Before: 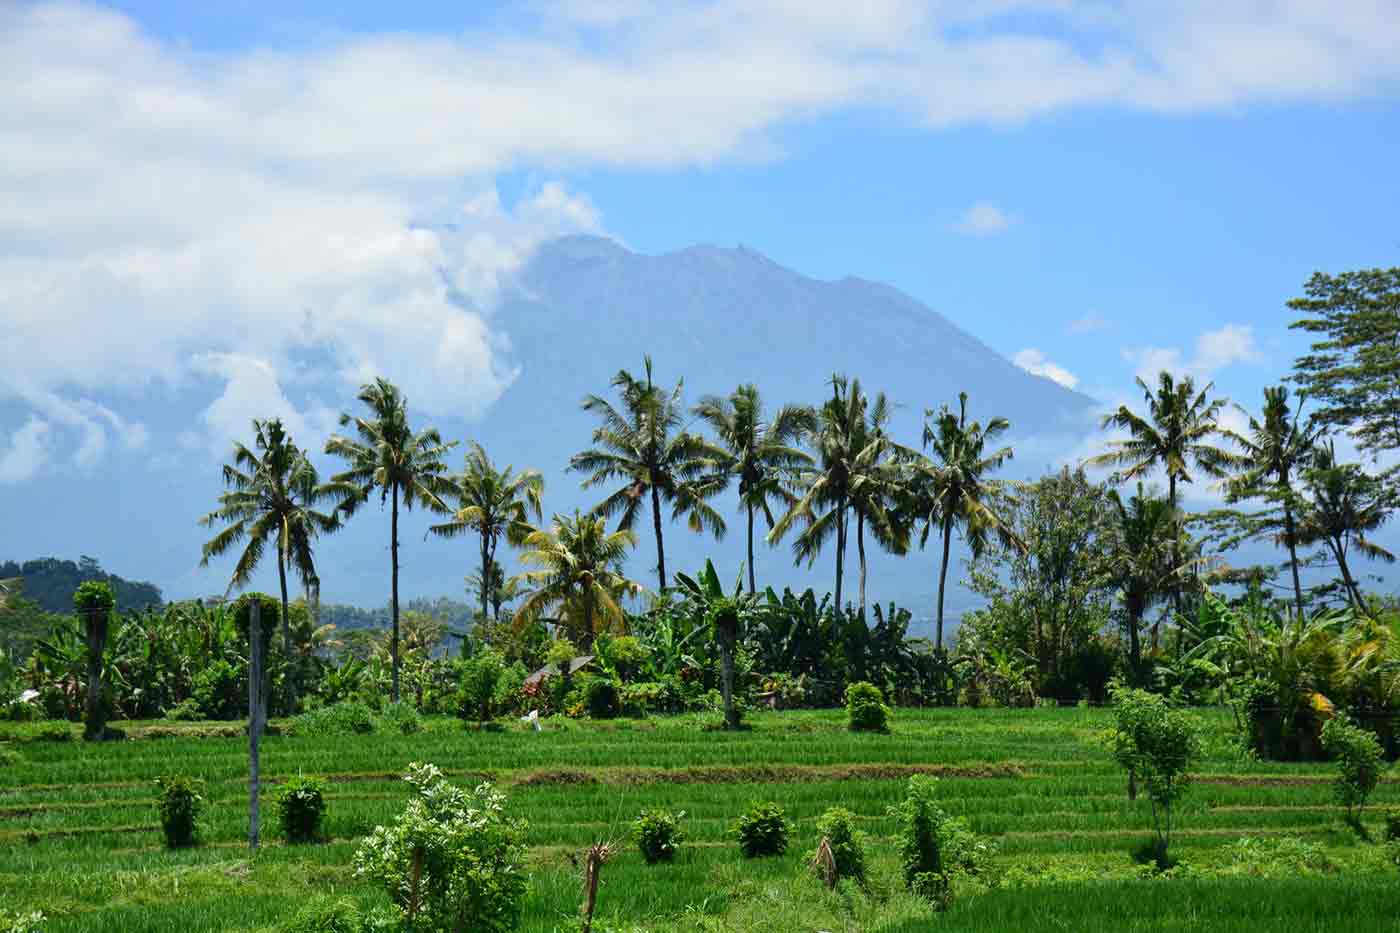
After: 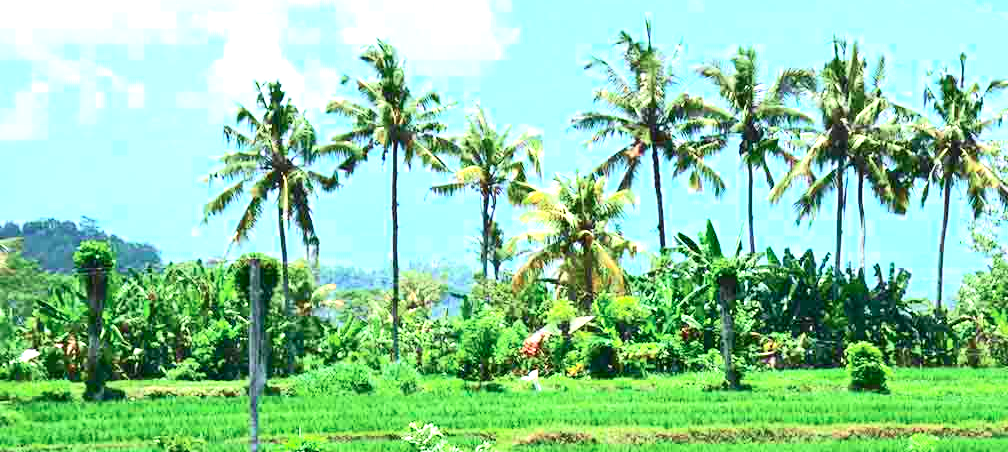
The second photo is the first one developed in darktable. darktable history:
crop: top 36.498%, right 27.964%, bottom 14.995%
exposure: black level correction 0, exposure 1.9 EV, compensate highlight preservation false
tone curve: curves: ch0 [(0, 0.013) (0.104, 0.103) (0.258, 0.267) (0.448, 0.487) (0.709, 0.794) (0.895, 0.915) (0.994, 0.971)]; ch1 [(0, 0) (0.335, 0.298) (0.446, 0.413) (0.488, 0.484) (0.515, 0.508) (0.584, 0.623) (0.635, 0.661) (1, 1)]; ch2 [(0, 0) (0.314, 0.306) (0.436, 0.447) (0.502, 0.503) (0.538, 0.541) (0.568, 0.603) (0.641, 0.635) (0.717, 0.701) (1, 1)], color space Lab, independent channels, preserve colors none
